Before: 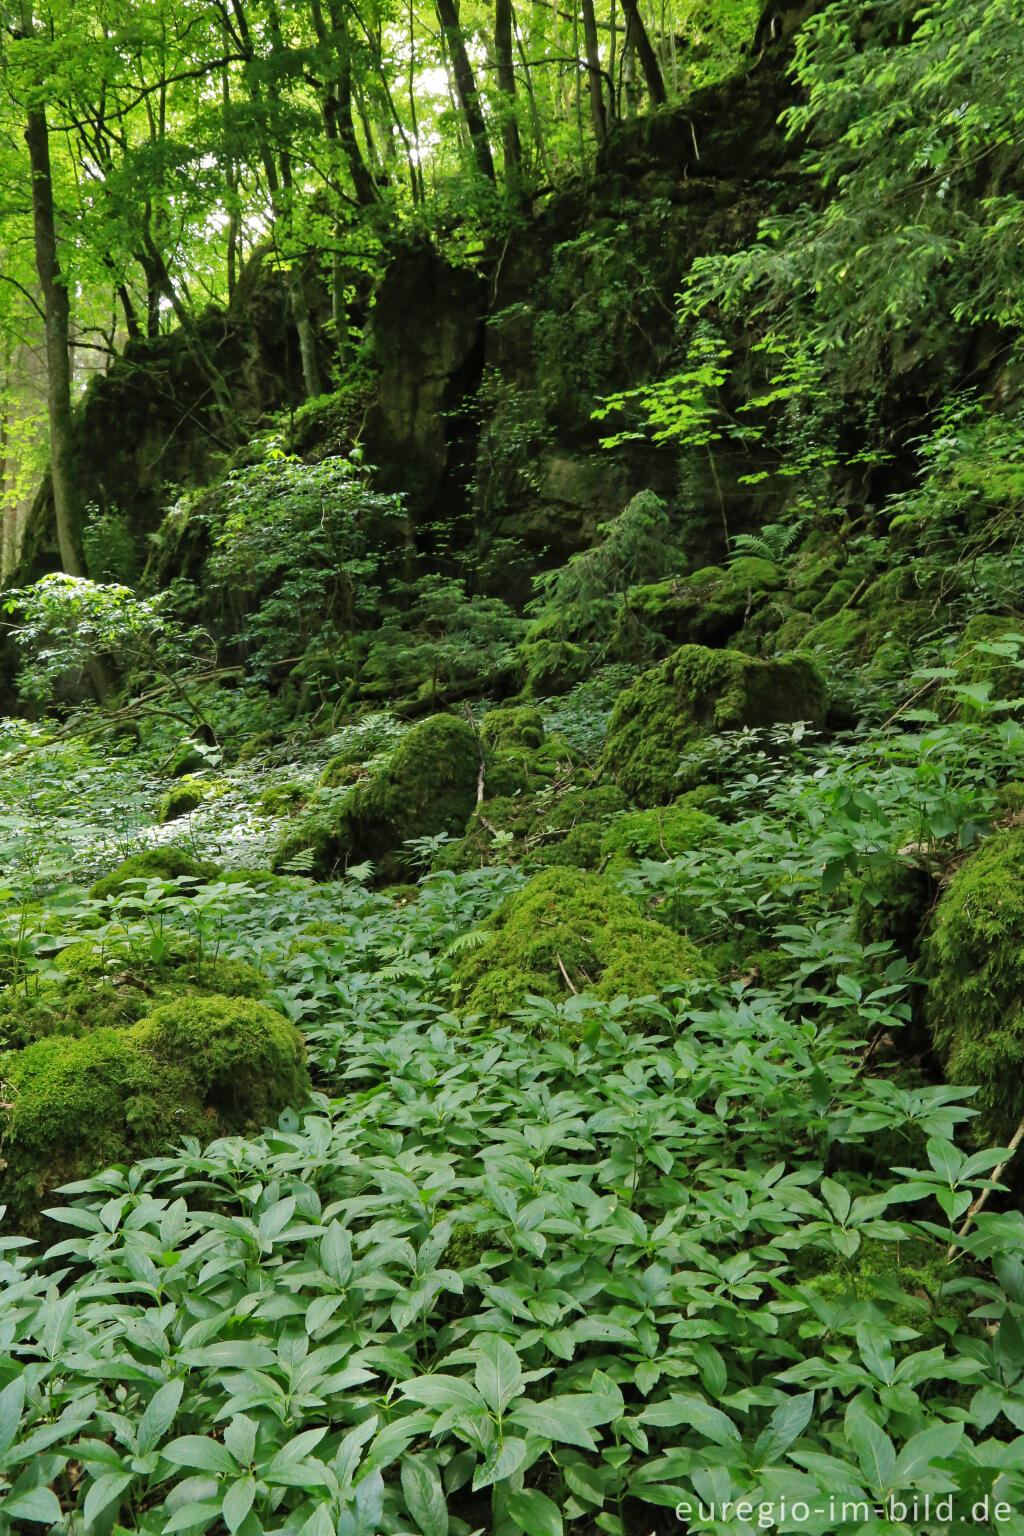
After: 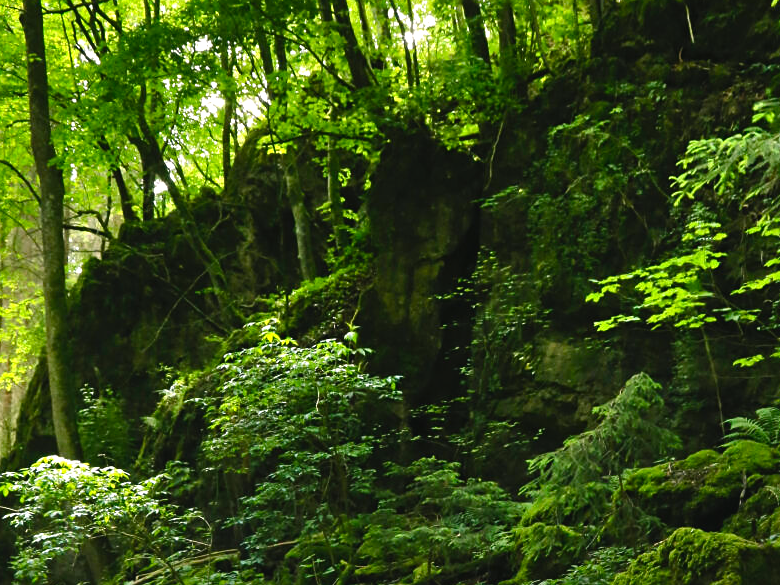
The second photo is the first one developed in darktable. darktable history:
sharpen: amount 0.2
crop: left 0.579%, top 7.627%, right 23.167%, bottom 54.275%
color balance rgb: shadows lift › chroma 1%, shadows lift › hue 217.2°, power › hue 310.8°, highlights gain › chroma 1%, highlights gain › hue 54°, global offset › luminance 0.5%, global offset › hue 171.6°, perceptual saturation grading › global saturation 14.09%, perceptual saturation grading › highlights -25%, perceptual saturation grading › shadows 30%, perceptual brilliance grading › highlights 13.42%, perceptual brilliance grading › mid-tones 8.05%, perceptual brilliance grading › shadows -17.45%, global vibrance 25%
